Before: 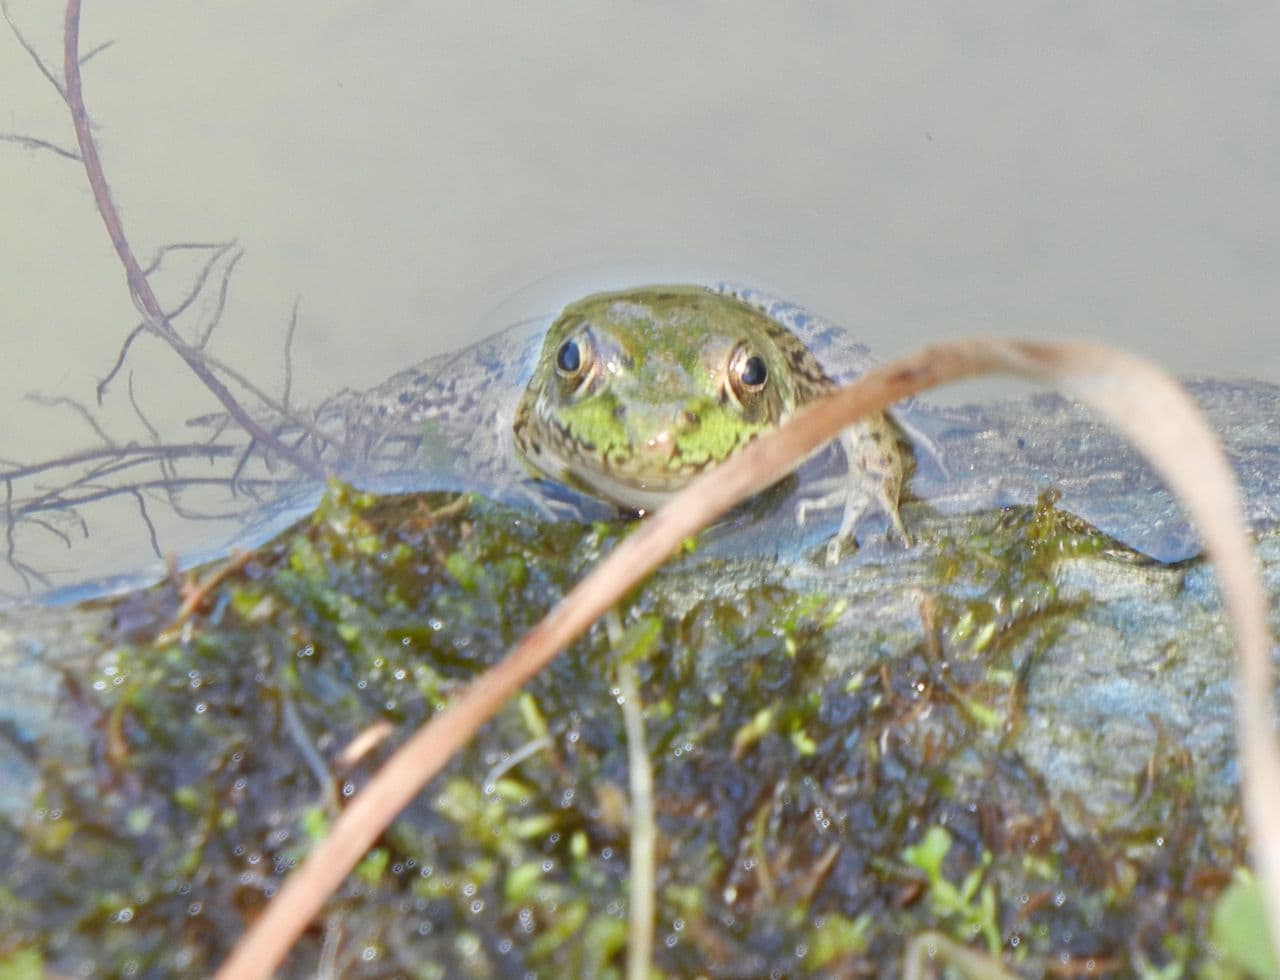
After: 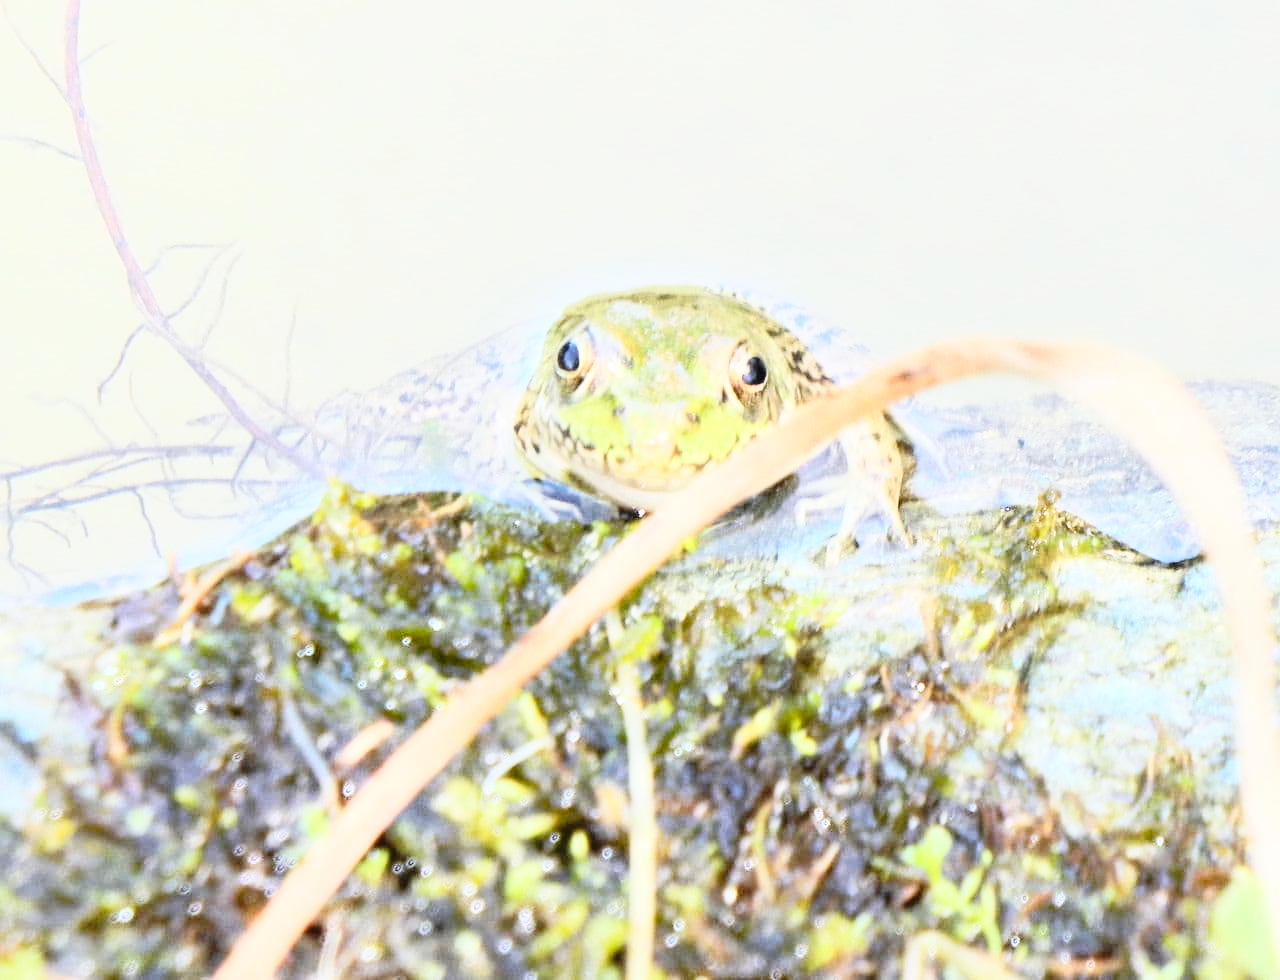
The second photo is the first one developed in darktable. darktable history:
tone curve: curves: ch0 [(0, 0) (0.003, 0.031) (0.011, 0.031) (0.025, 0.03) (0.044, 0.035) (0.069, 0.054) (0.1, 0.081) (0.136, 0.11) (0.177, 0.147) (0.224, 0.209) (0.277, 0.283) (0.335, 0.369) (0.399, 0.44) (0.468, 0.517) (0.543, 0.601) (0.623, 0.684) (0.709, 0.766) (0.801, 0.846) (0.898, 0.927) (1, 1)], preserve colors none
rgb curve: curves: ch0 [(0, 0) (0.21, 0.15) (0.24, 0.21) (0.5, 0.75) (0.75, 0.96) (0.89, 0.99) (1, 1)]; ch1 [(0, 0.02) (0.21, 0.13) (0.25, 0.2) (0.5, 0.67) (0.75, 0.9) (0.89, 0.97) (1, 1)]; ch2 [(0, 0.02) (0.21, 0.13) (0.25, 0.2) (0.5, 0.67) (0.75, 0.9) (0.89, 0.97) (1, 1)], compensate middle gray true
tone equalizer: on, module defaults
